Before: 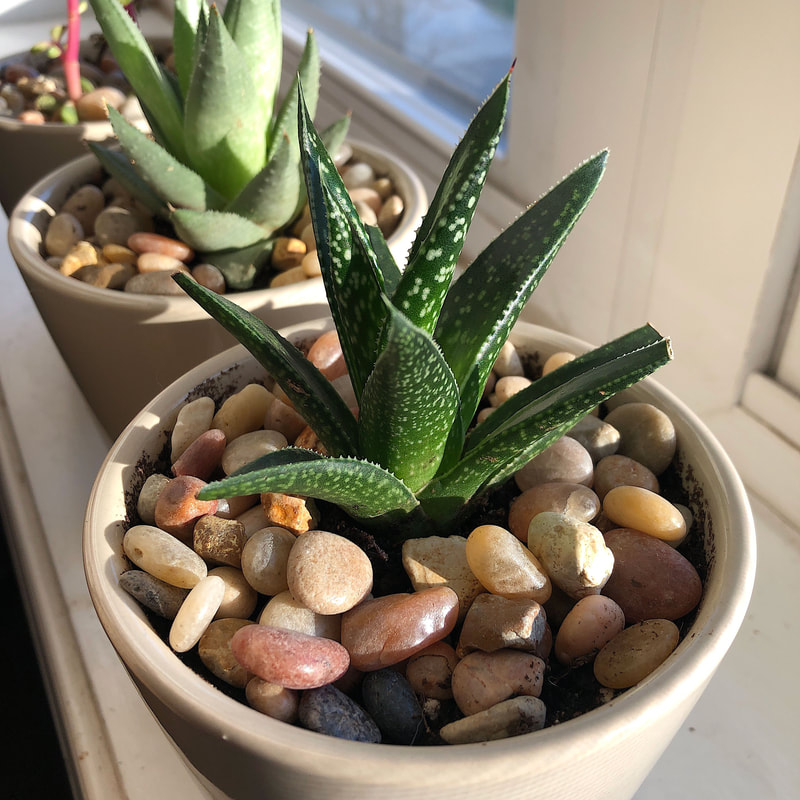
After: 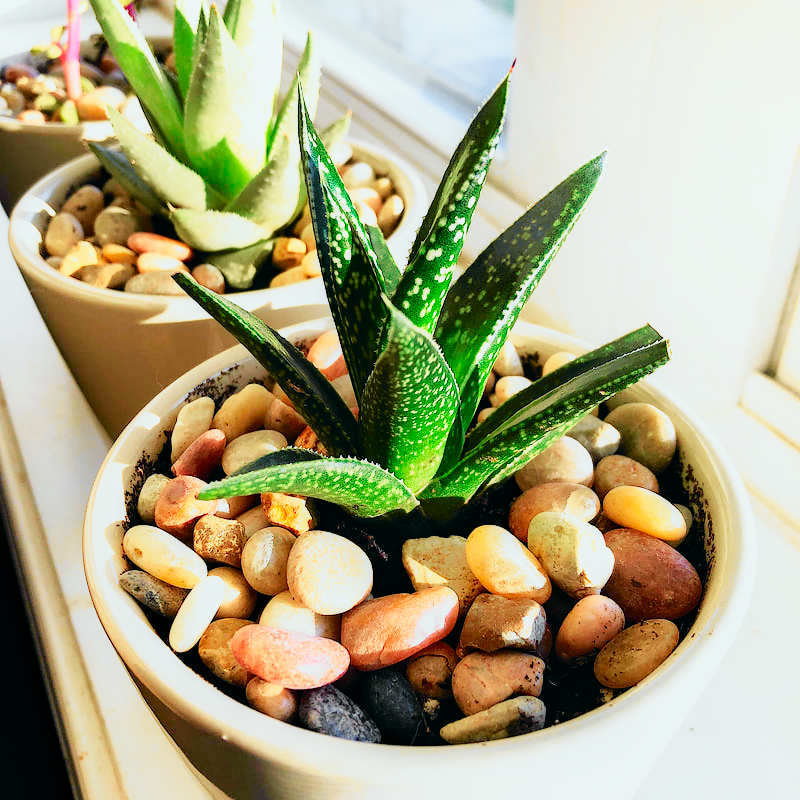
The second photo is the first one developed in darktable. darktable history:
tone curve: curves: ch0 [(0, 0.015) (0.084, 0.074) (0.162, 0.165) (0.304, 0.382) (0.466, 0.576) (0.654, 0.741) (0.848, 0.906) (0.984, 0.963)]; ch1 [(0, 0) (0.34, 0.235) (0.46, 0.46) (0.515, 0.502) (0.553, 0.567) (0.764, 0.815) (1, 1)]; ch2 [(0, 0) (0.44, 0.458) (0.479, 0.492) (0.524, 0.507) (0.547, 0.579) (0.673, 0.712) (1, 1)], color space Lab, independent channels, preserve colors none
base curve: curves: ch0 [(0, 0.003) (0.001, 0.002) (0.006, 0.004) (0.02, 0.022) (0.048, 0.086) (0.094, 0.234) (0.162, 0.431) (0.258, 0.629) (0.385, 0.8) (0.548, 0.918) (0.751, 0.988) (1, 1)], preserve colors none
local contrast: highlights 61%, shadows 106%, detail 107%, midtone range 0.529
